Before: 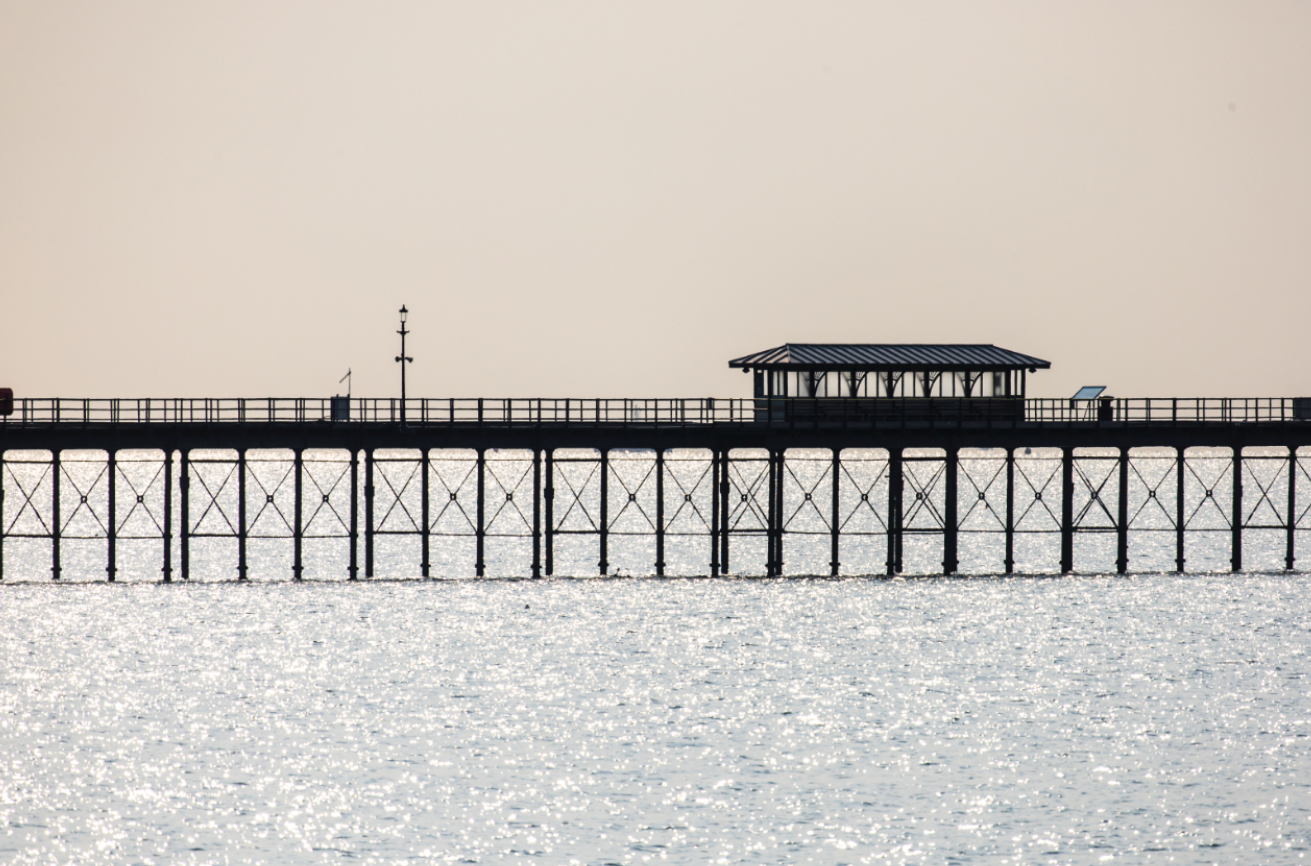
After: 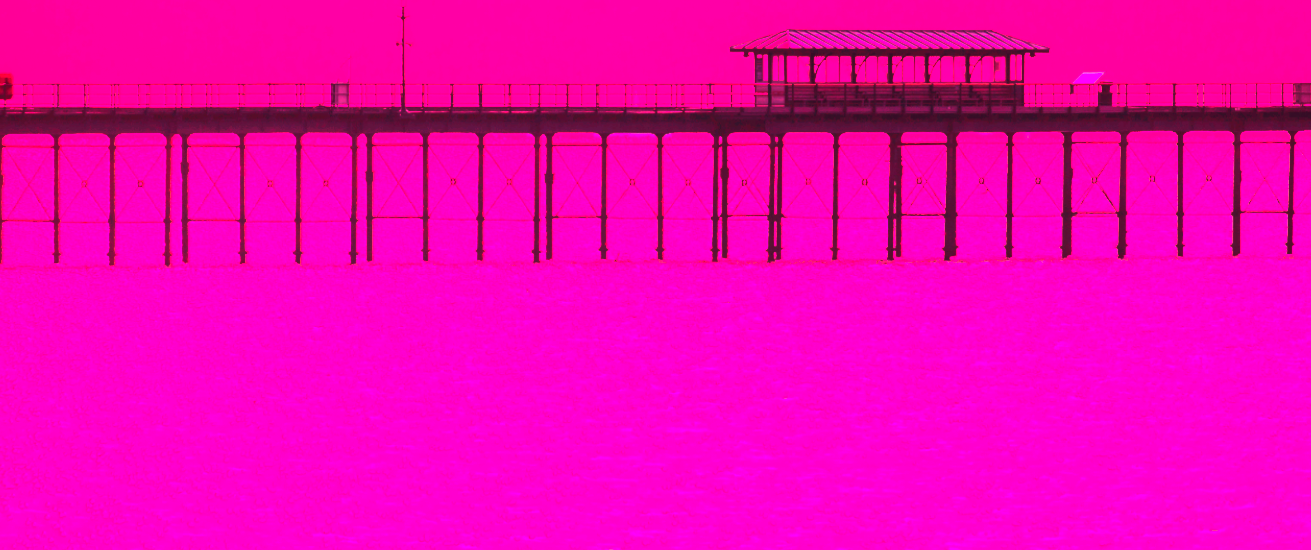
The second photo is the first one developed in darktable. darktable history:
white balance: red 4.26, blue 1.802
crop and rotate: top 36.435%
contrast brightness saturation: contrast 0.24, brightness 0.26, saturation 0.39
